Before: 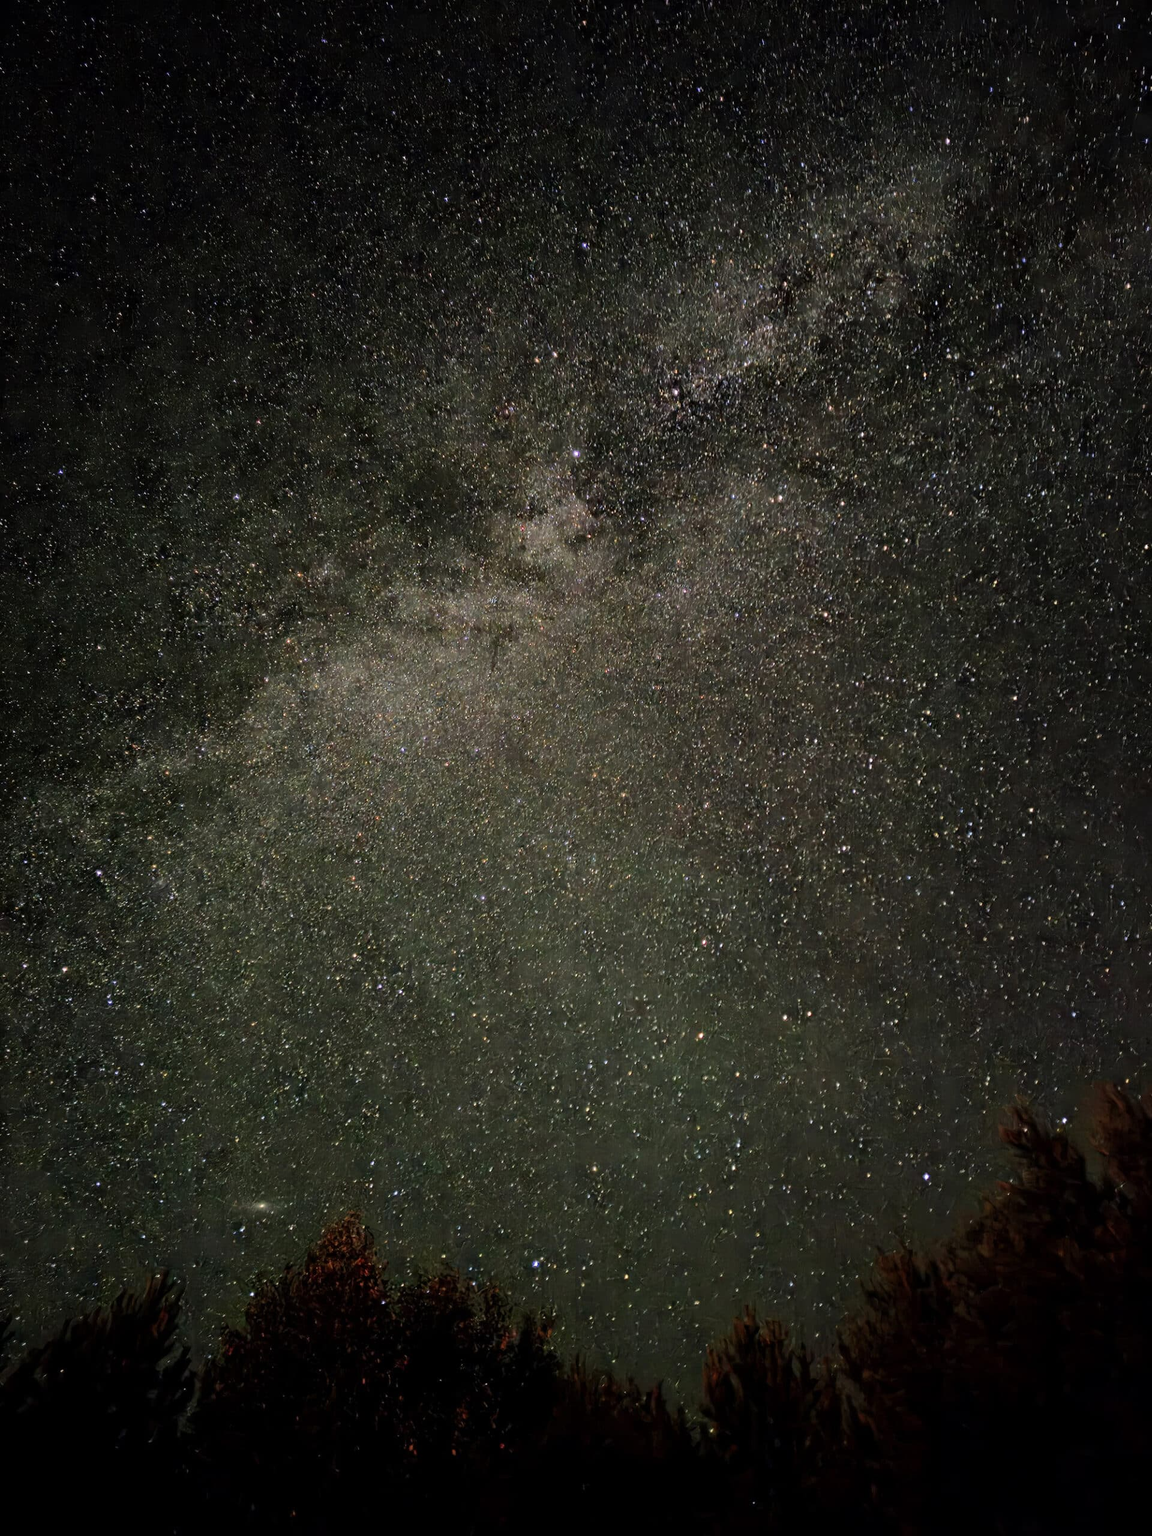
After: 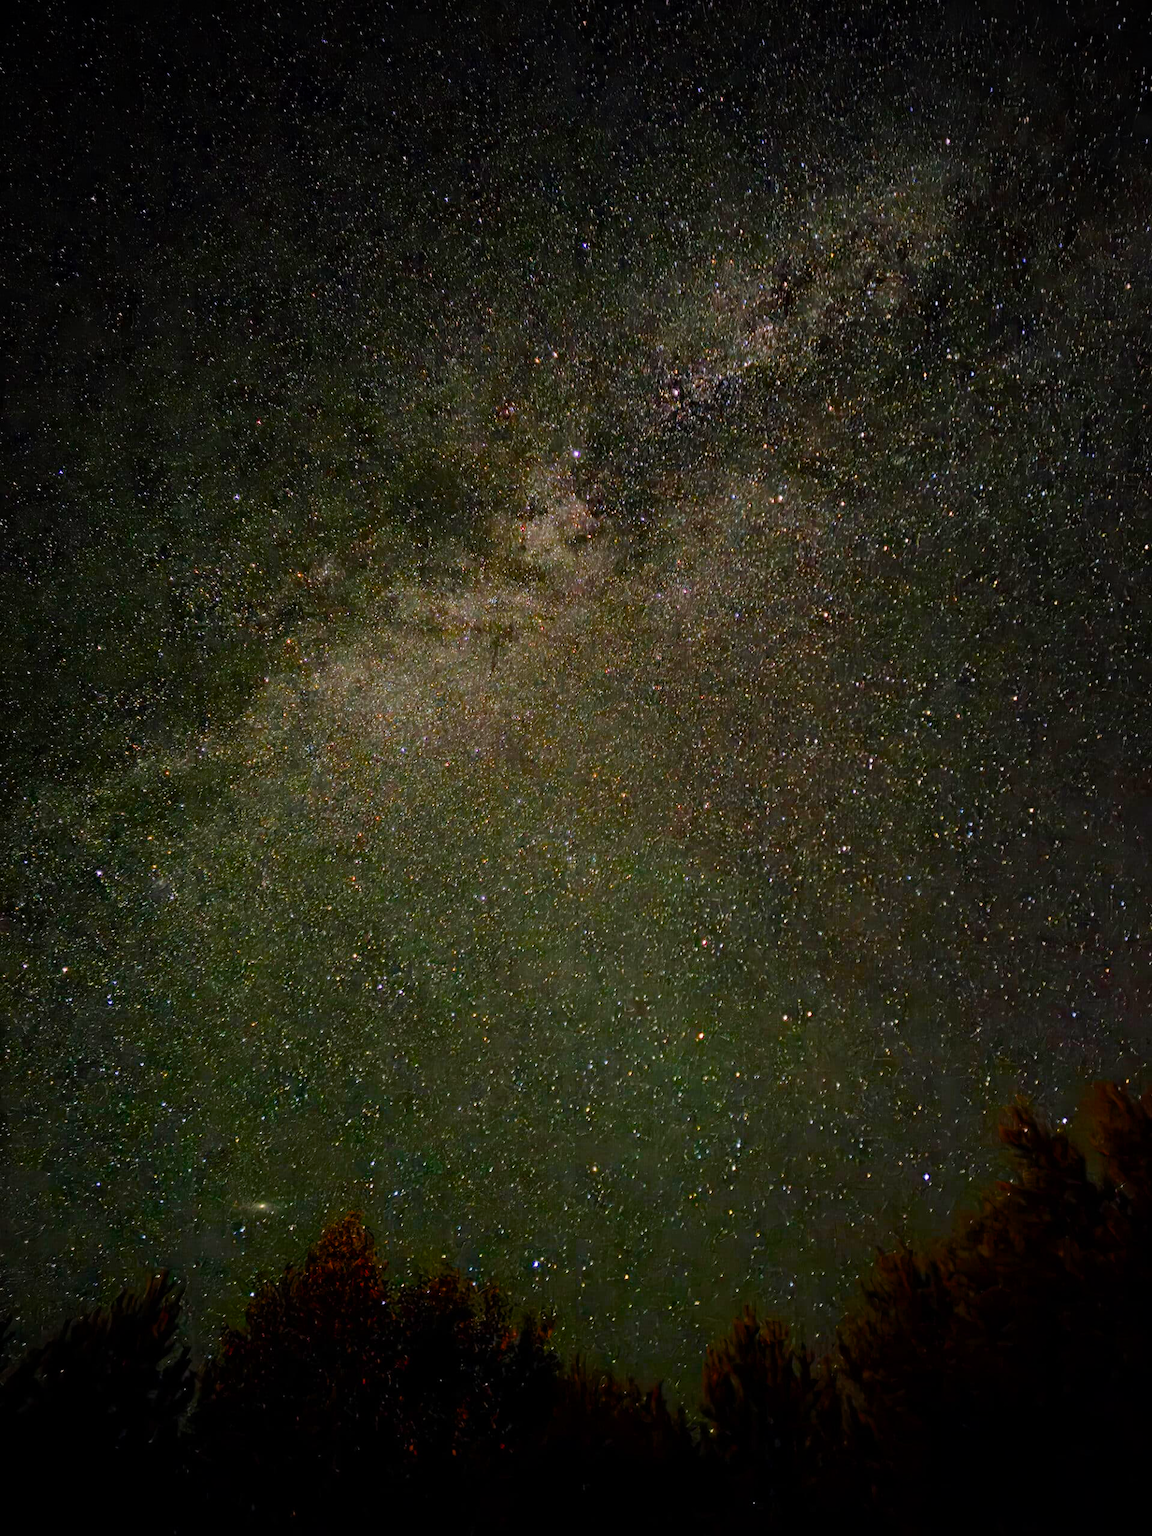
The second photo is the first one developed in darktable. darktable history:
tone equalizer: smoothing diameter 2.19%, edges refinement/feathering 22.38, mask exposure compensation -1.57 EV, filter diffusion 5
vignetting: brightness -0.575, unbound false
color balance rgb: highlights gain › chroma 0.199%, highlights gain › hue 330.79°, linear chroma grading › shadows 9.442%, linear chroma grading › highlights 8.995%, linear chroma grading › global chroma 14.88%, linear chroma grading › mid-tones 14.55%, perceptual saturation grading › global saturation 0.155%, perceptual saturation grading › highlights -8.934%, perceptual saturation grading › mid-tones 18.196%, perceptual saturation grading › shadows 29.232%, saturation formula JzAzBz (2021)
